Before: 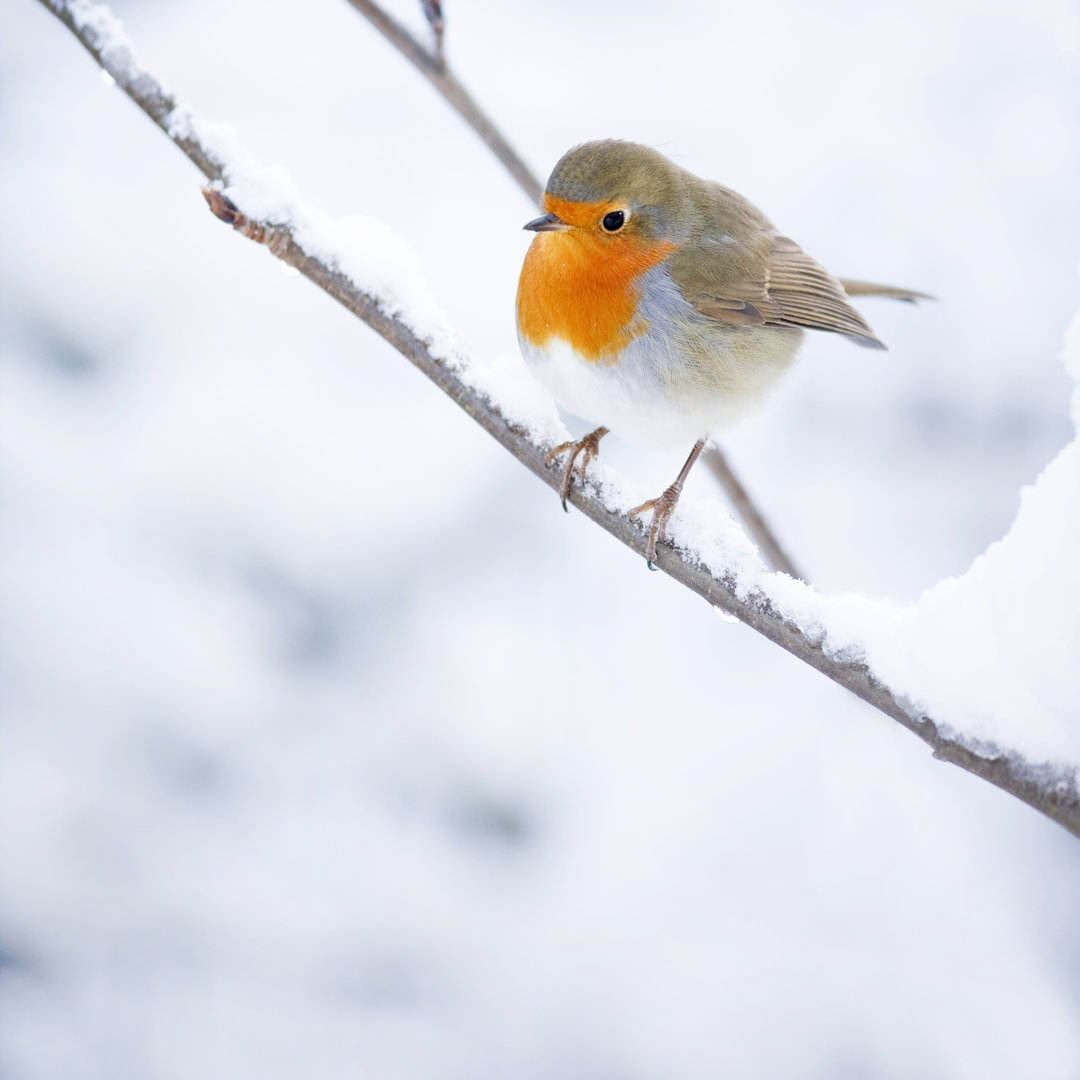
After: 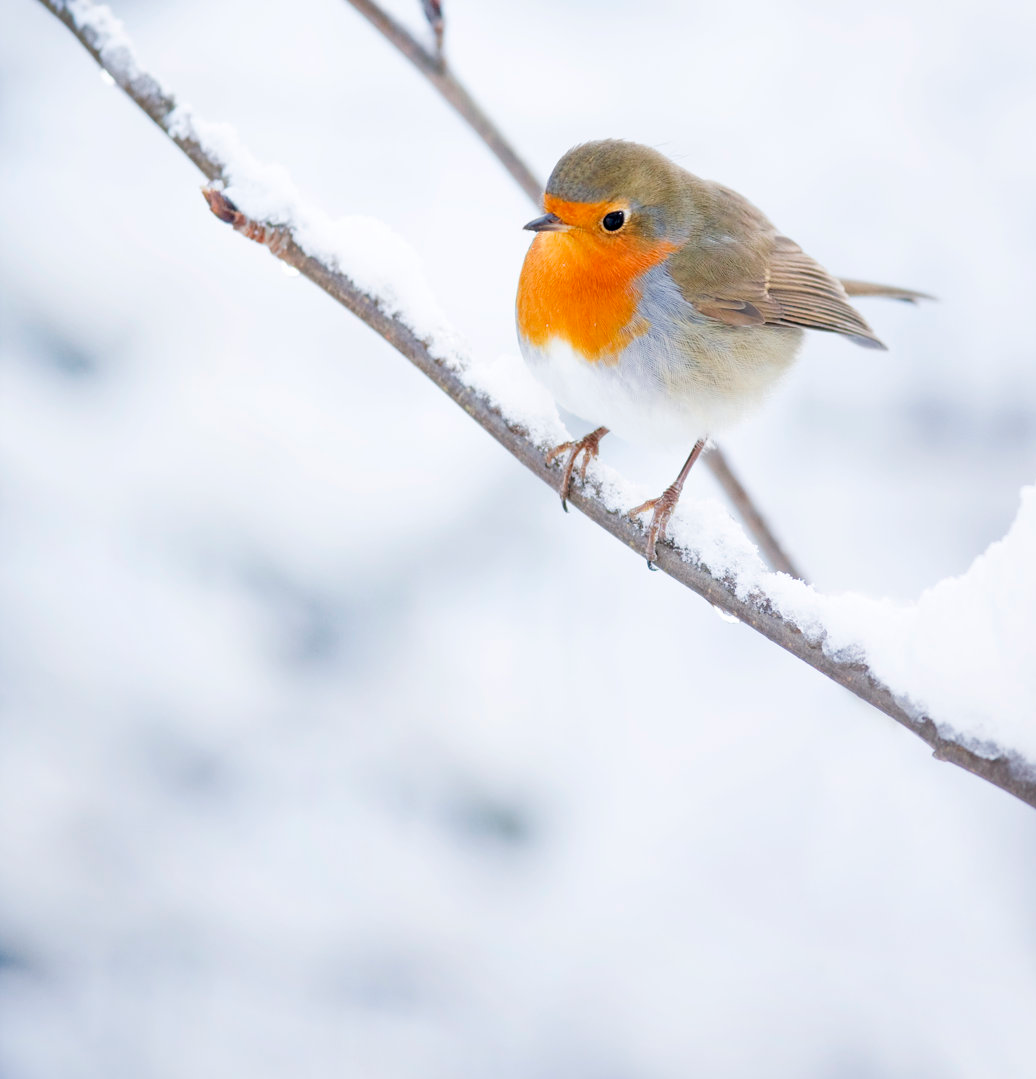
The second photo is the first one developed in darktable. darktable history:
crop: right 4.042%, bottom 0.018%
